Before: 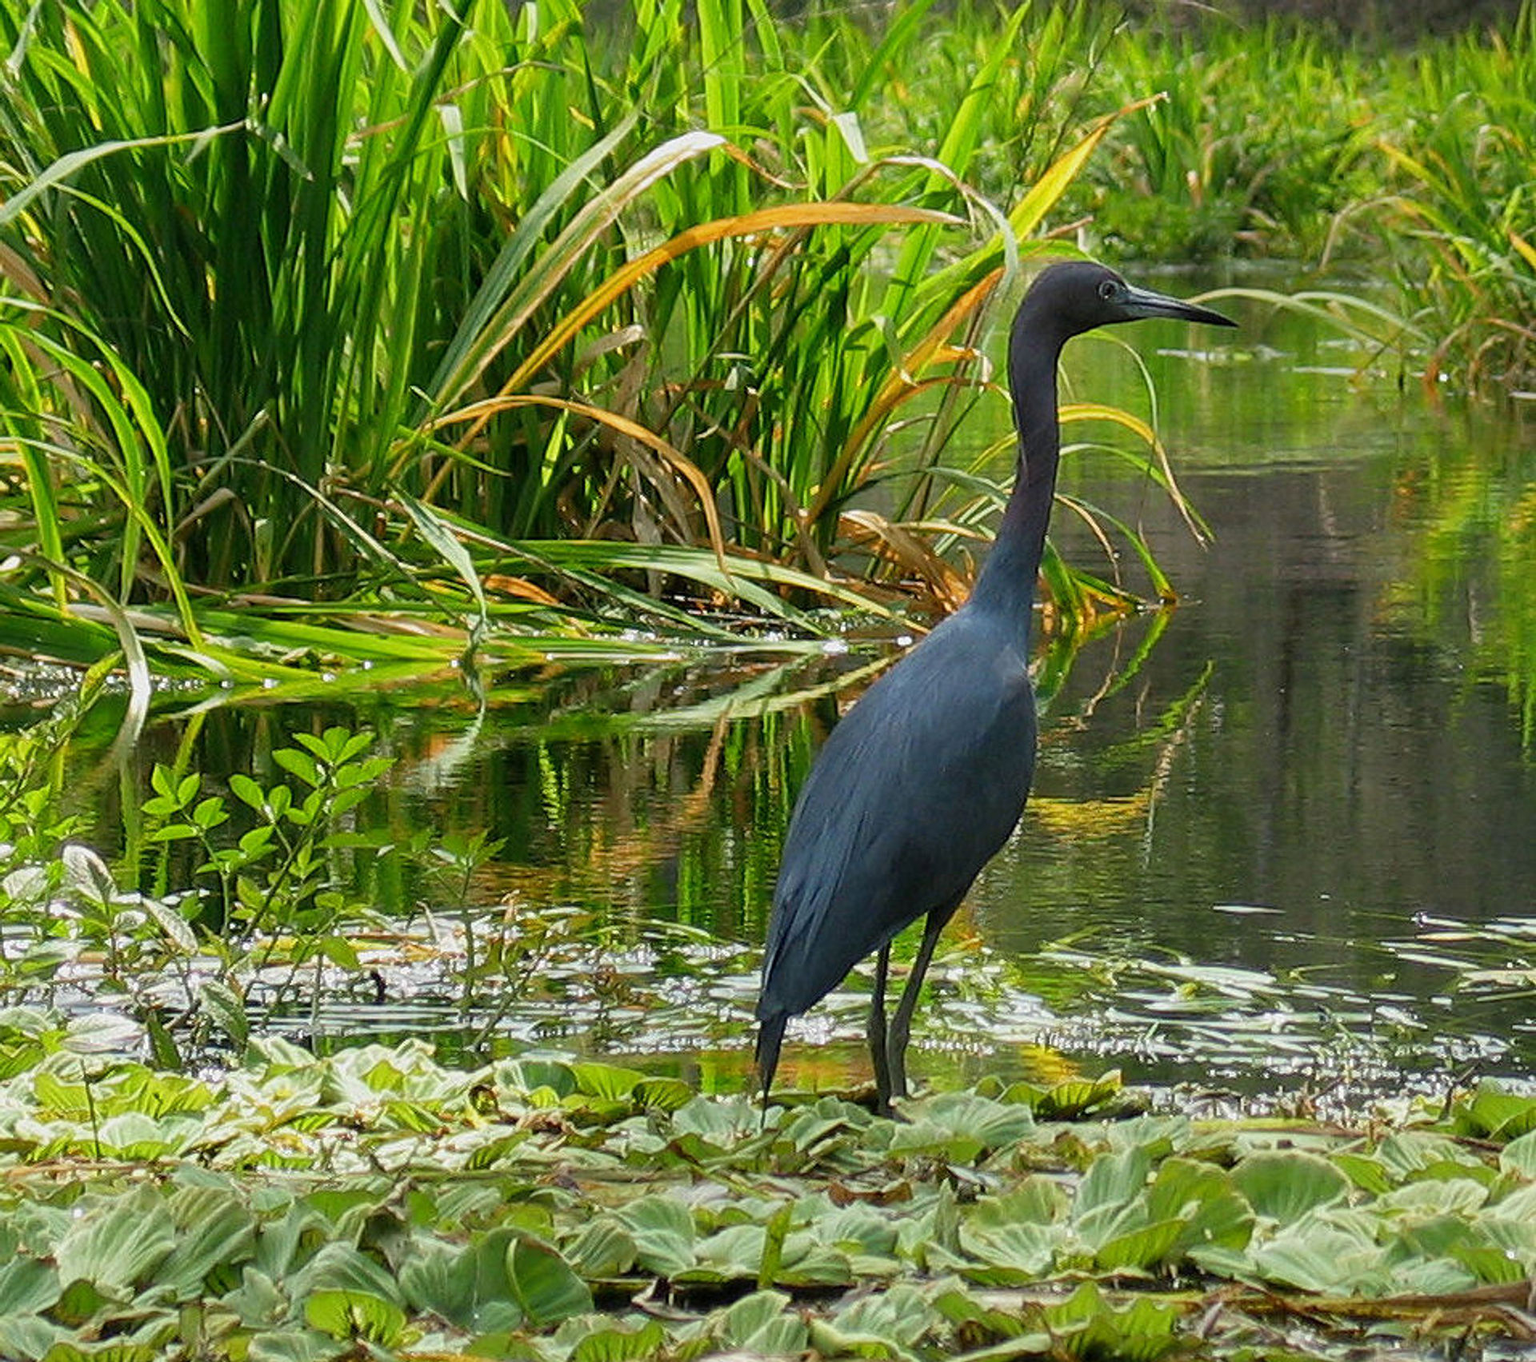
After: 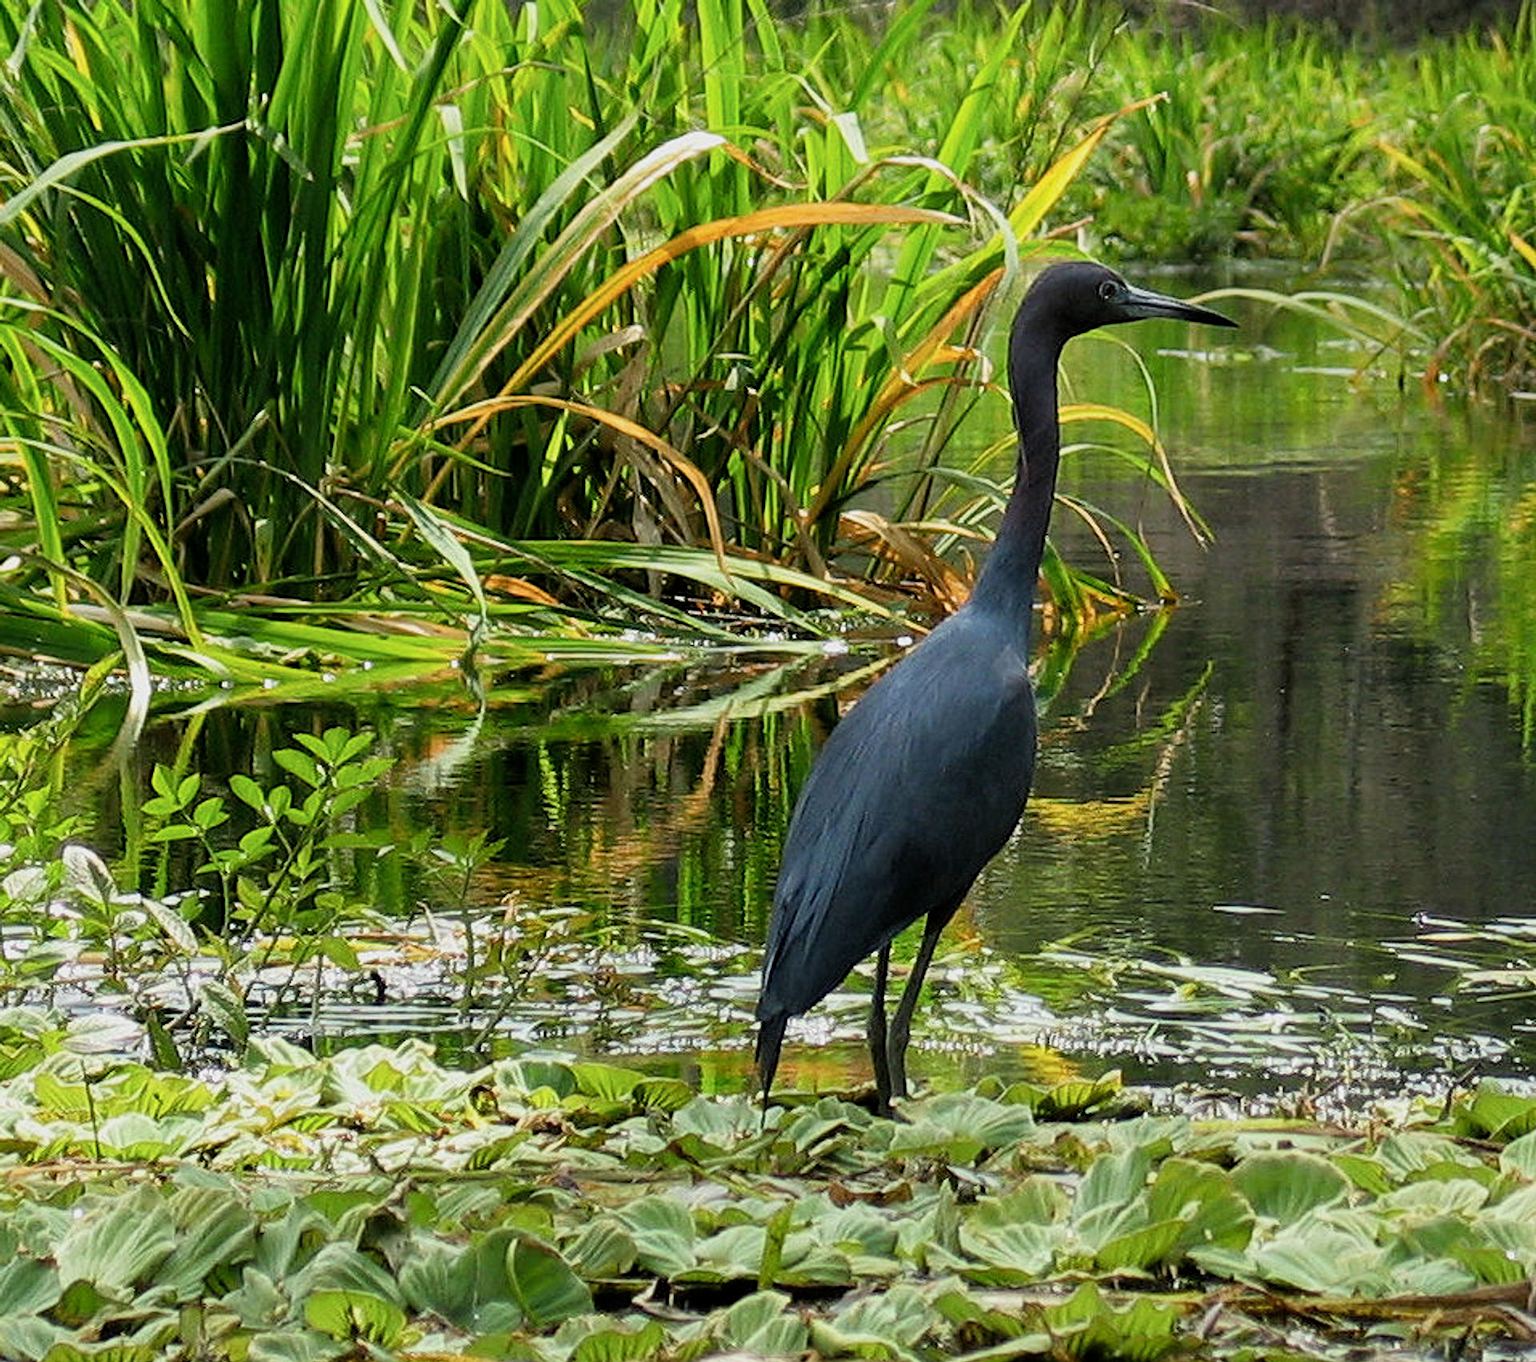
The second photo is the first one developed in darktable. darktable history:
filmic rgb: middle gray luminance 21.98%, black relative exposure -14.06 EV, white relative exposure 2.97 EV, target black luminance 0%, hardness 8.89, latitude 59.84%, contrast 1.208, highlights saturation mix 5.06%, shadows ↔ highlights balance 42.06%, contrast in shadows safe
